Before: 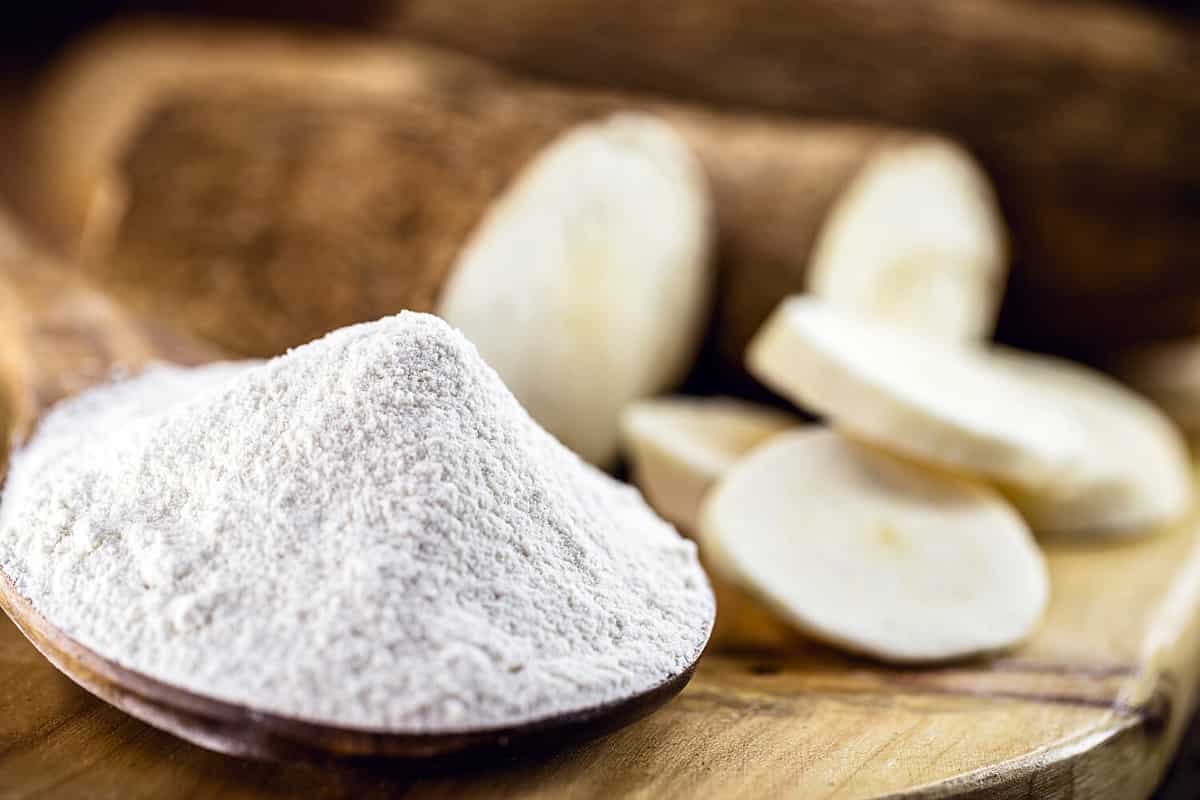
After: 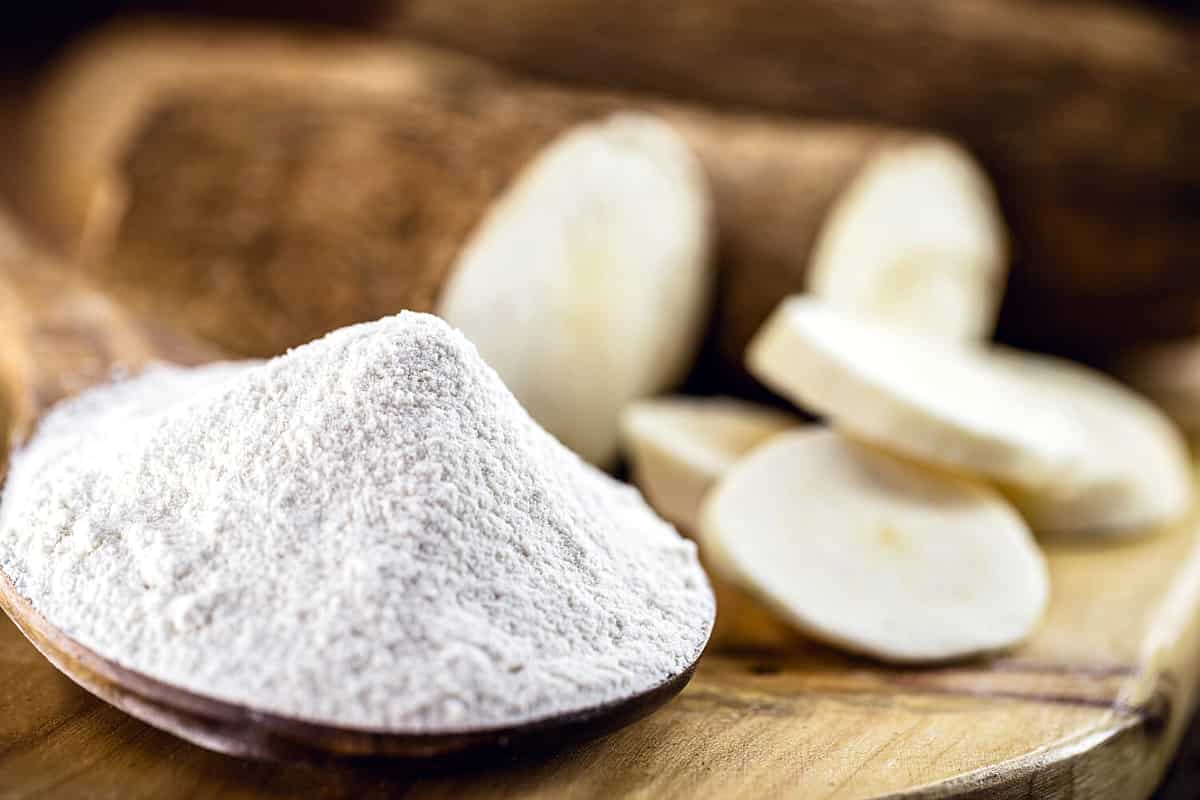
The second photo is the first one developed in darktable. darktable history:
shadows and highlights: shadows 11.55, white point adjustment 1.26, highlights -1.76, soften with gaussian
